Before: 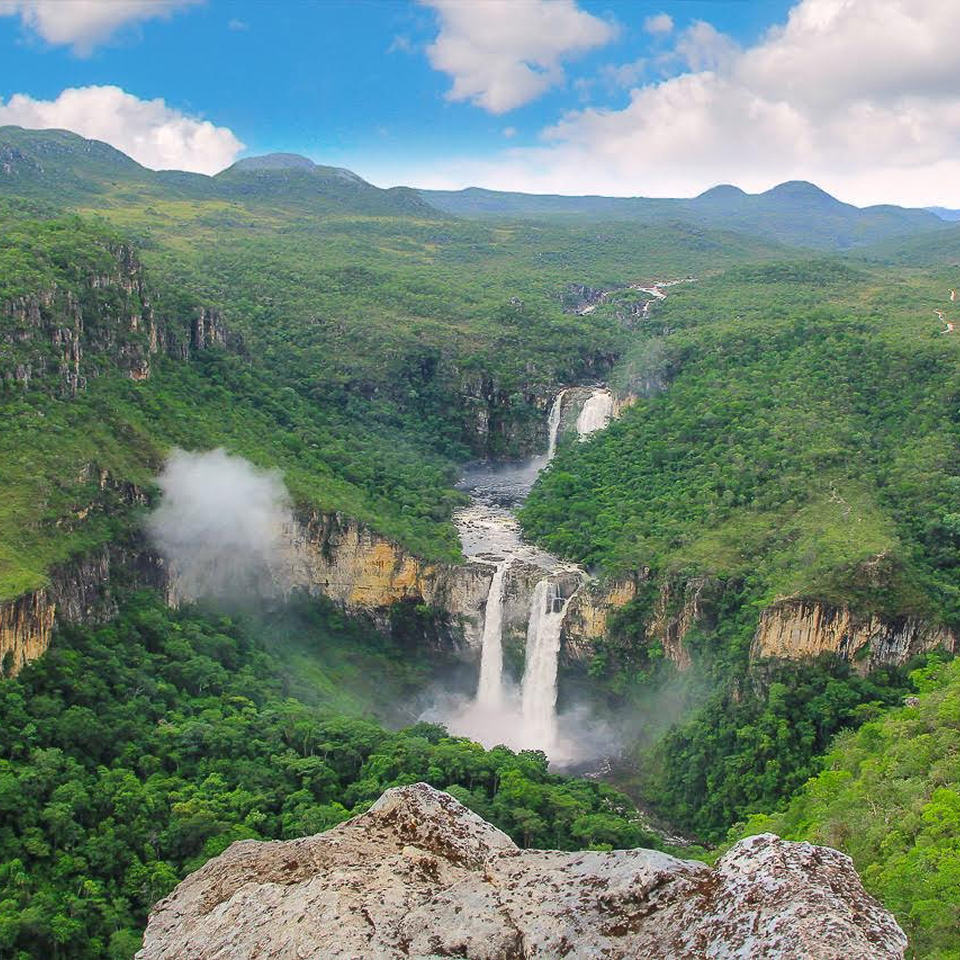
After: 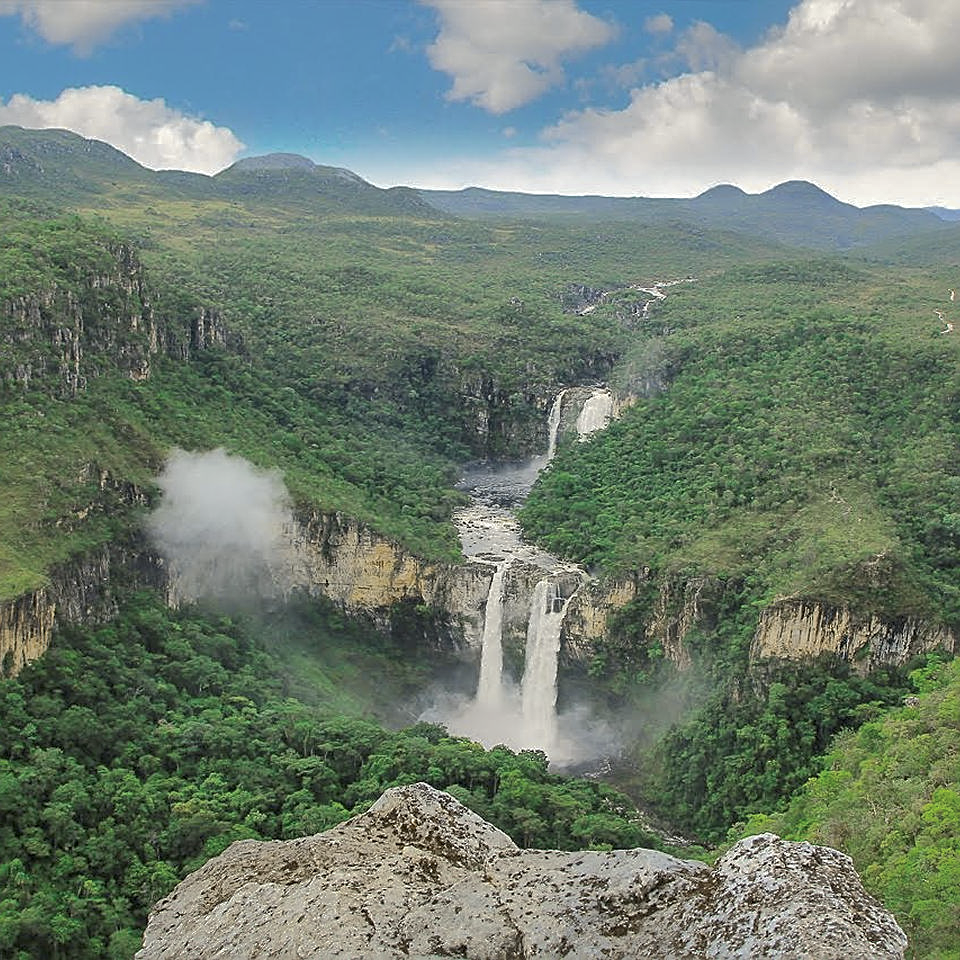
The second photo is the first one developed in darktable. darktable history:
shadows and highlights: shadows 40, highlights -60
sharpen: on, module defaults
tone curve: curves: ch1 [(0, 0) (0.173, 0.145) (0.467, 0.477) (0.808, 0.611) (1, 1)]; ch2 [(0, 0) (0.255, 0.314) (0.498, 0.509) (0.694, 0.64) (1, 1)], color space Lab, independent channels, preserve colors none
